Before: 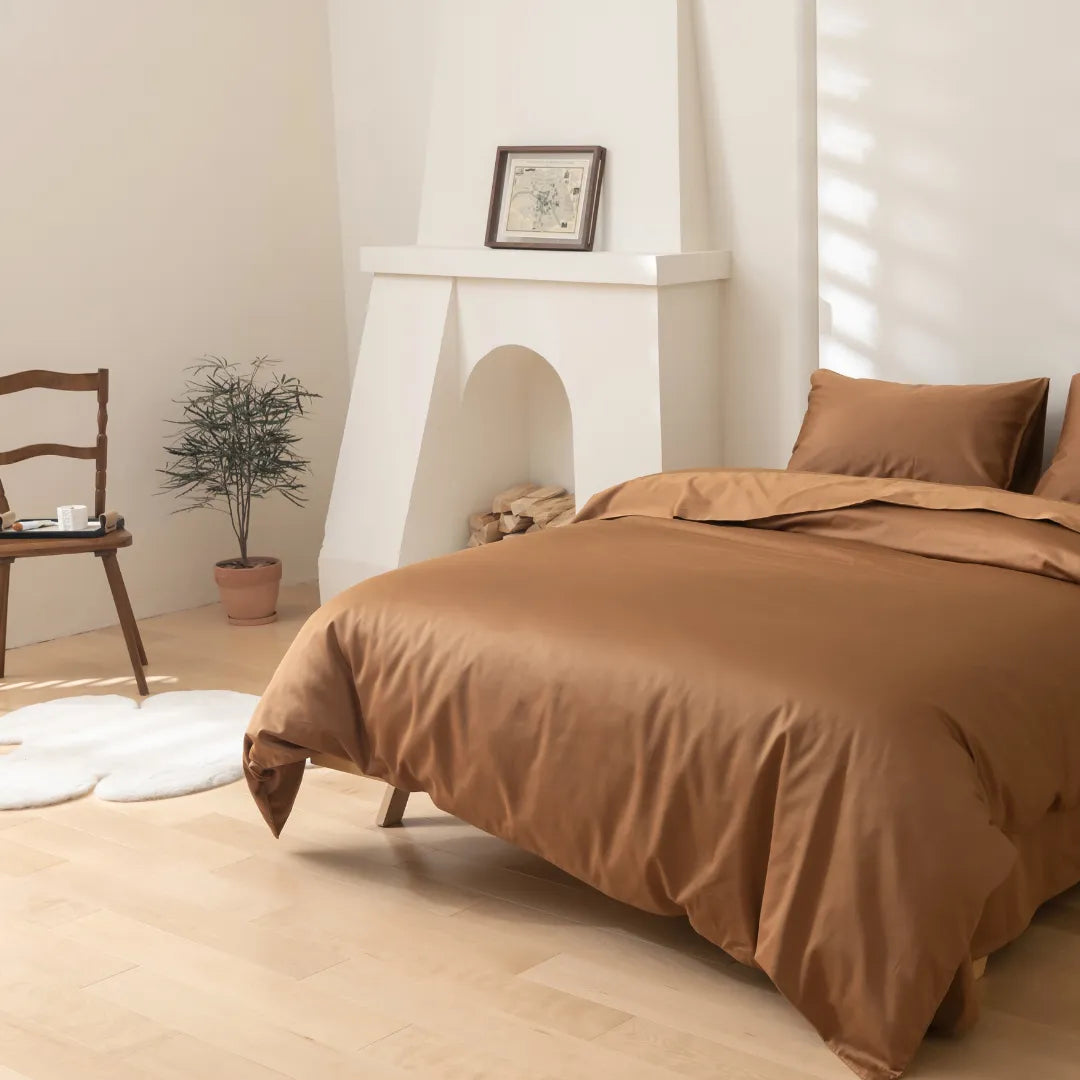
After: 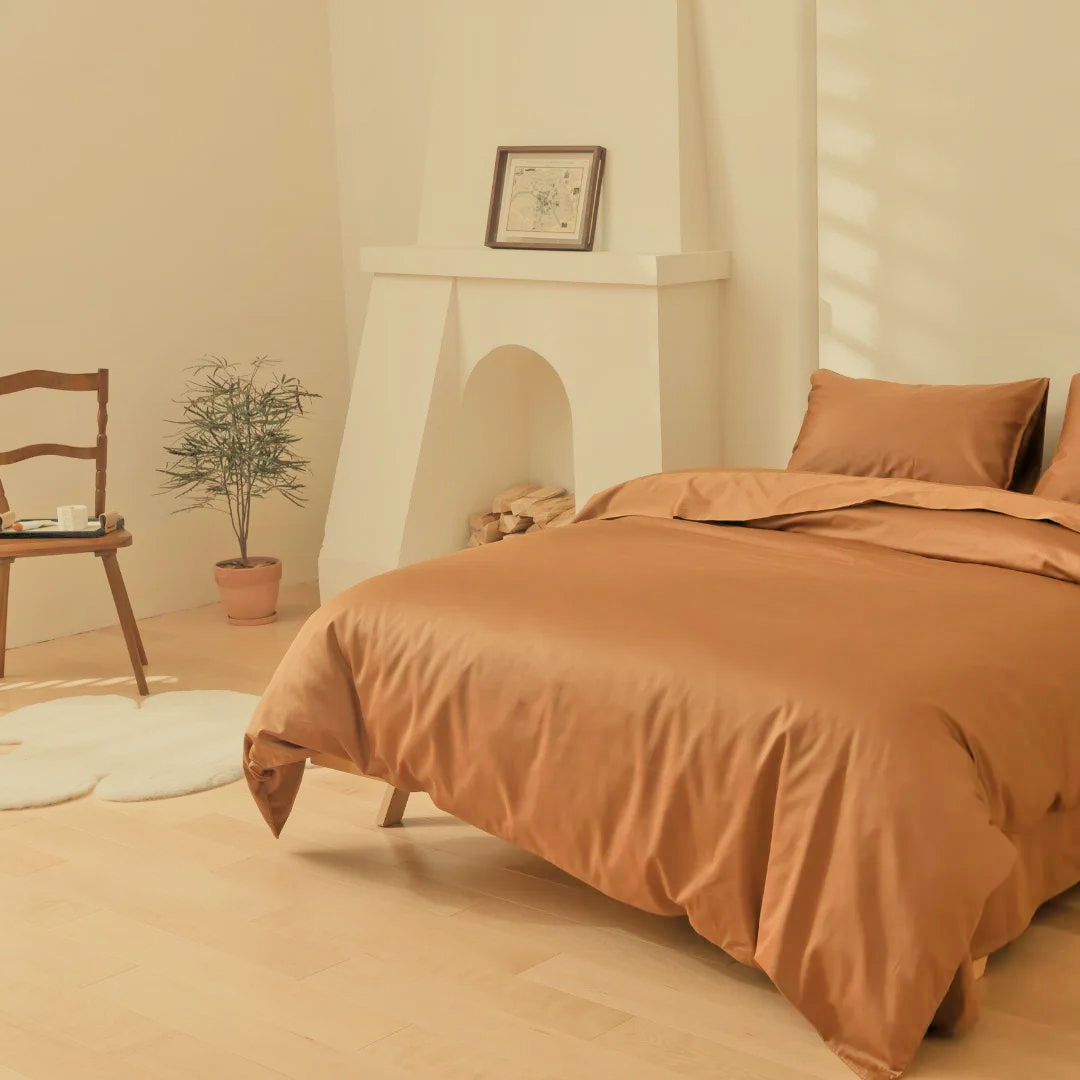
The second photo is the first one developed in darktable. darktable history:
tone equalizer: -7 EV 0.15 EV, -6 EV 0.6 EV, -5 EV 1.15 EV, -4 EV 1.33 EV, -3 EV 1.15 EV, -2 EV 0.6 EV, -1 EV 0.15 EV, mask exposure compensation -0.5 EV
filmic rgb: black relative exposure -7.65 EV, white relative exposure 4.56 EV, hardness 3.61
white balance: red 1.08, blue 0.791
